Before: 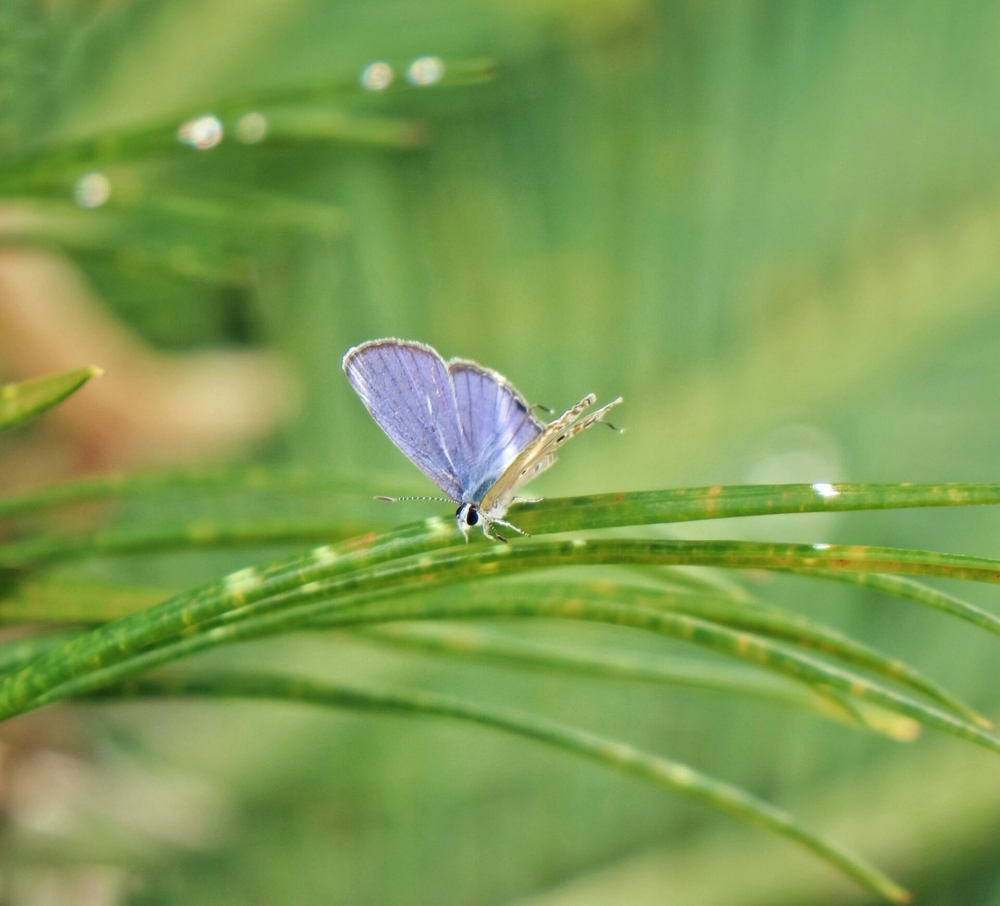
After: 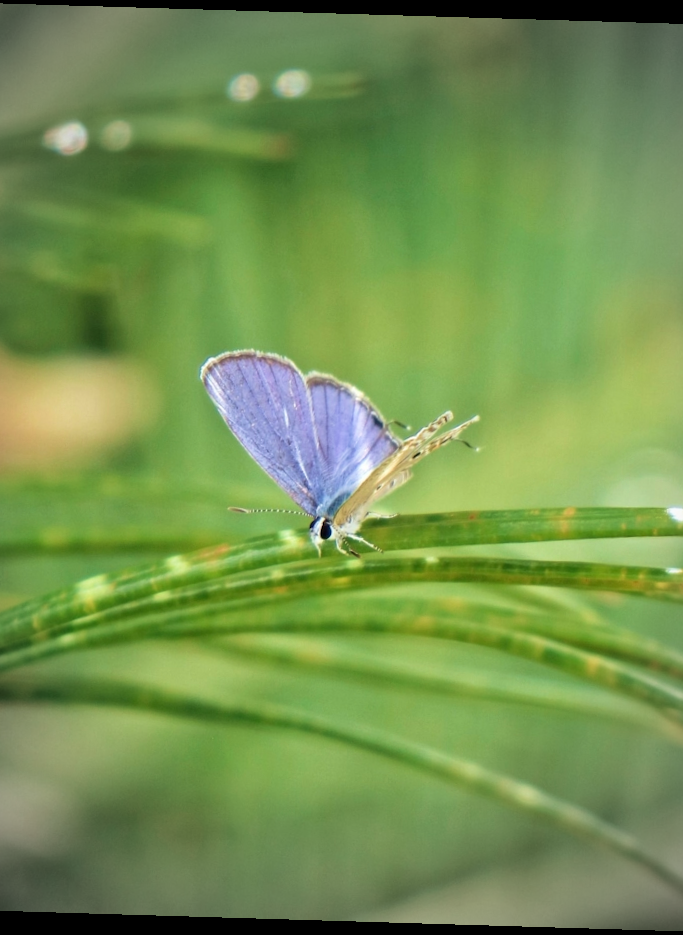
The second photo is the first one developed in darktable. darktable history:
contrast brightness saturation: contrast 0.07
crop: left 15.419%, right 17.914%
rotate and perspective: rotation 1.72°, automatic cropping off
velvia: on, module defaults
vignetting: fall-off start 67.15%, brightness -0.442, saturation -0.691, width/height ratio 1.011, unbound false
